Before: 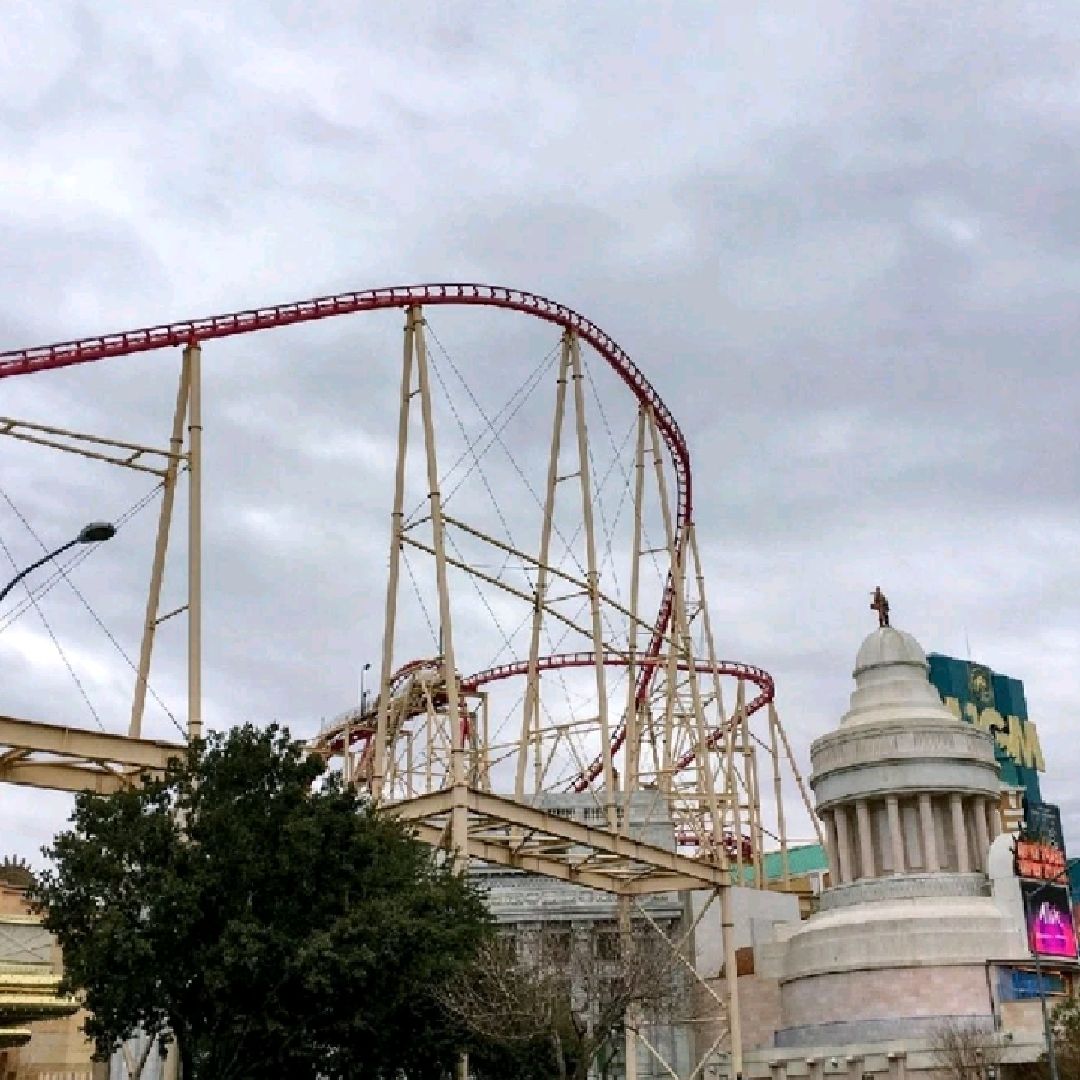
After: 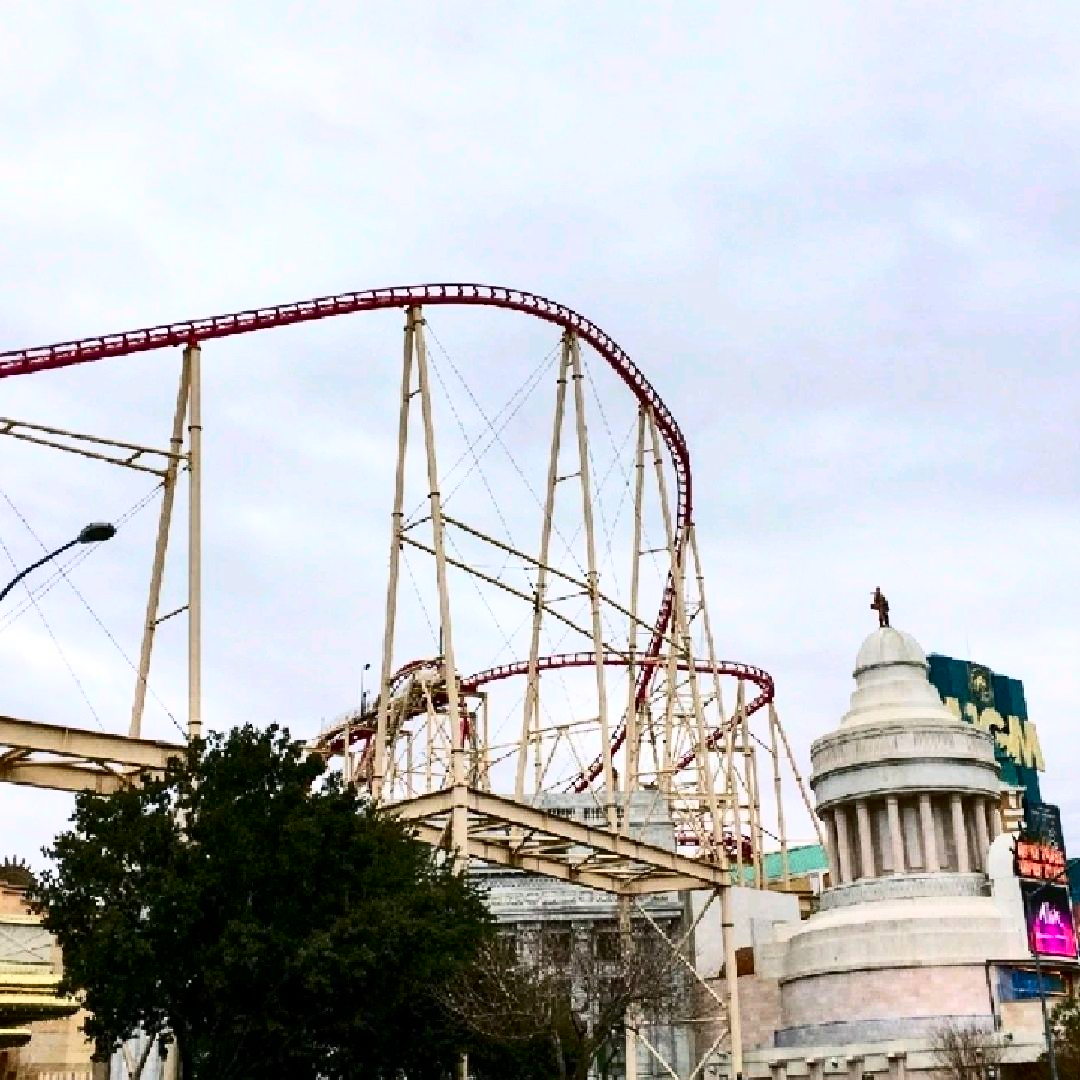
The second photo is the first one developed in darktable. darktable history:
contrast brightness saturation: contrast 0.405, brightness 0.106, saturation 0.207
